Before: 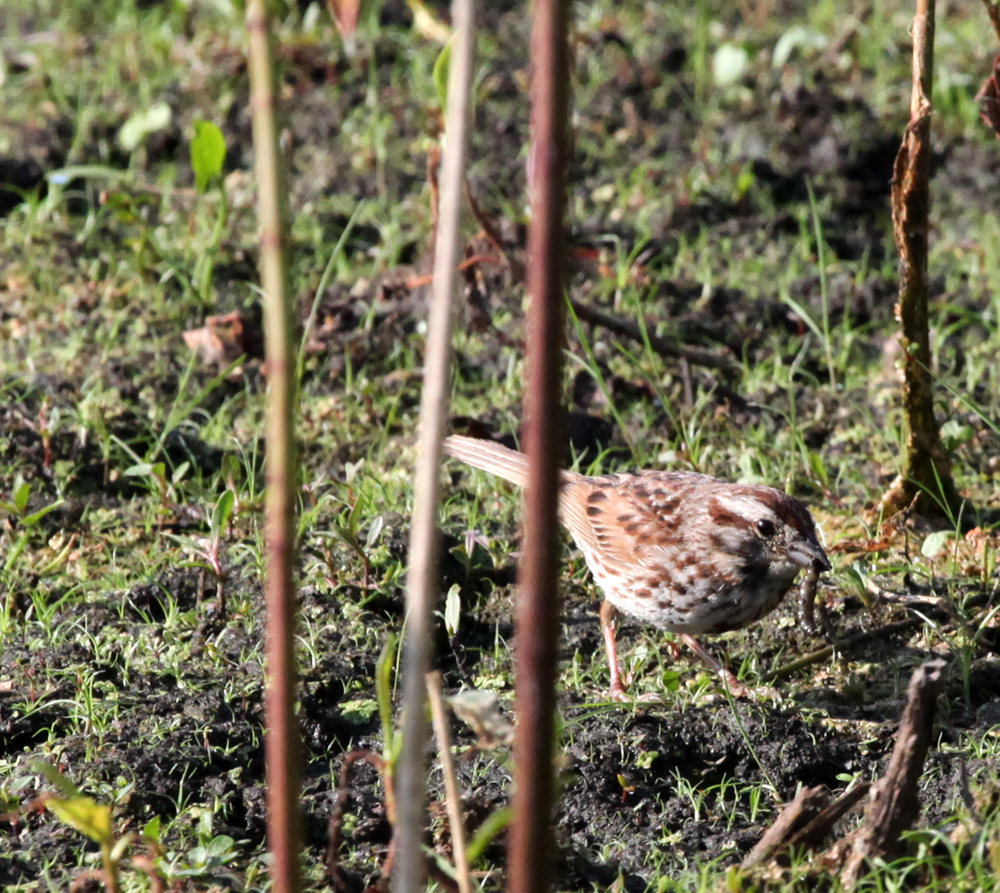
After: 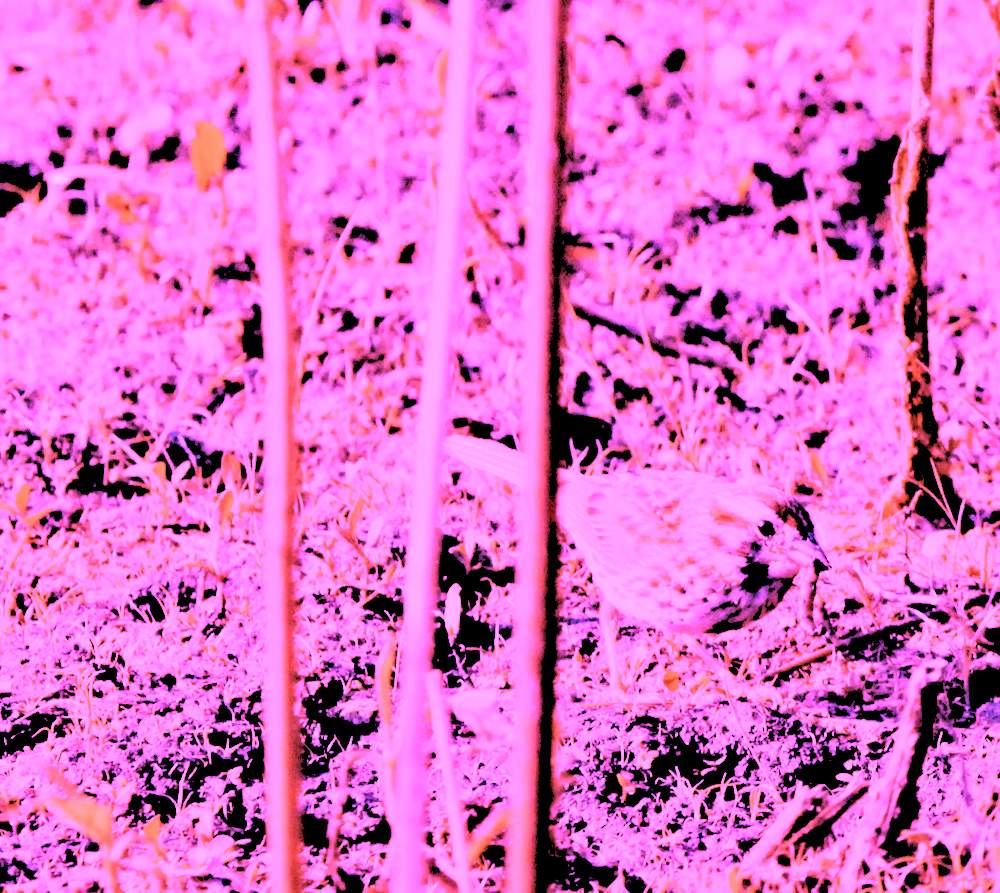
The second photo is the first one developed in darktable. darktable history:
contrast equalizer: octaves 7, y [[0.528, 0.548, 0.563, 0.562, 0.546, 0.526], [0.55 ×6], [0 ×6], [0 ×6], [0 ×6]]
white balance: red 8, blue 8
color balance rgb: perceptual brilliance grading › global brilliance -48.39%
rgb levels: levels [[0.027, 0.429, 0.996], [0, 0.5, 1], [0, 0.5, 1]]
